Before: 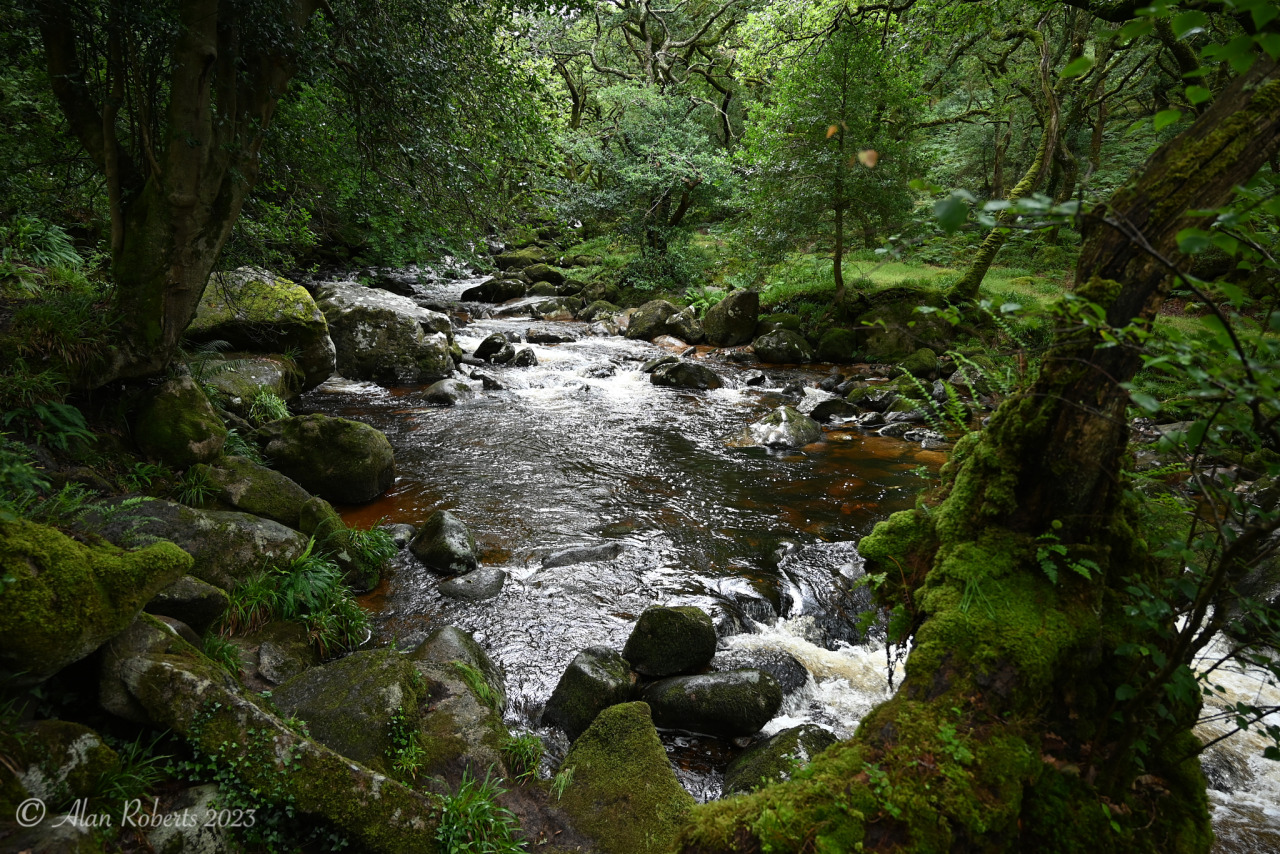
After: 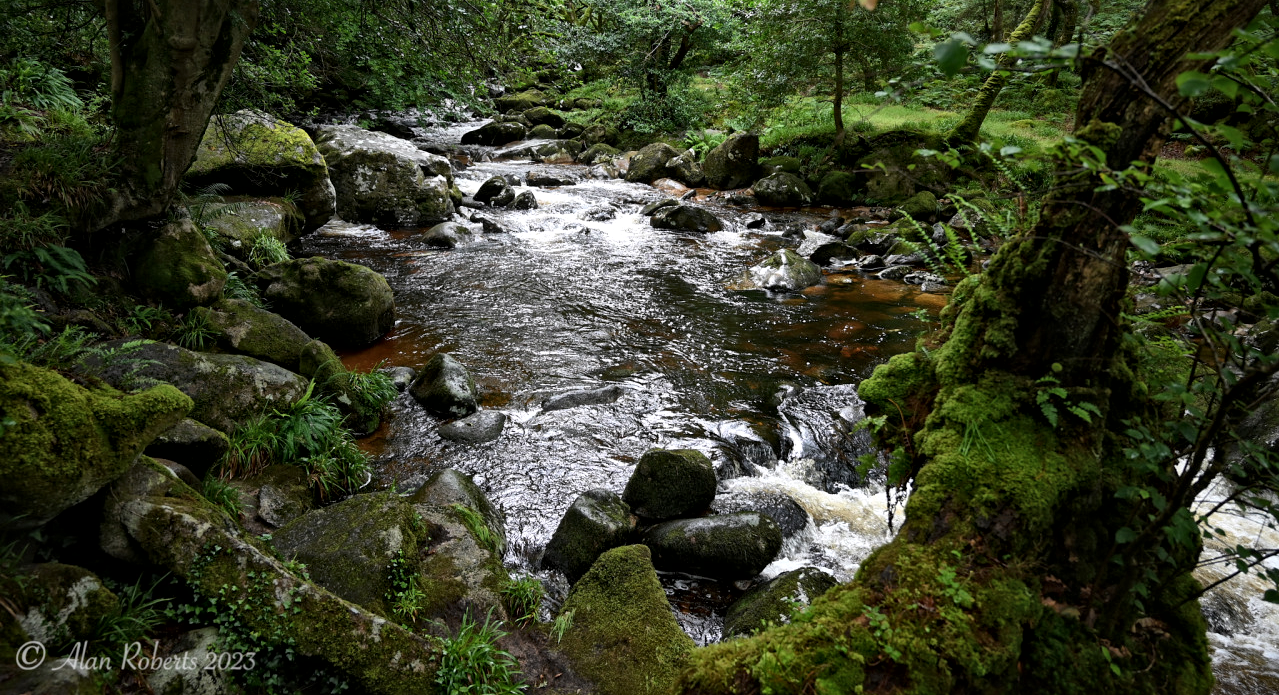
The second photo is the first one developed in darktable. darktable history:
white balance: red 1.004, blue 1.024
local contrast: mode bilateral grid, contrast 20, coarseness 20, detail 150%, midtone range 0.2
color balance rgb: on, module defaults
crop and rotate: top 18.507%
